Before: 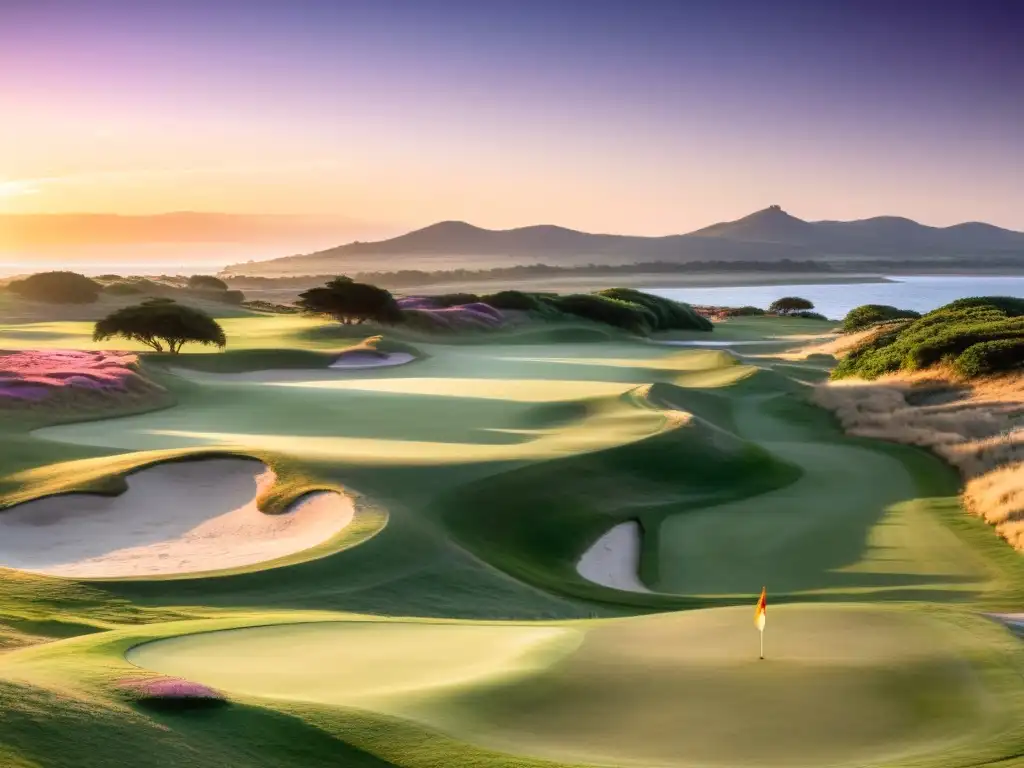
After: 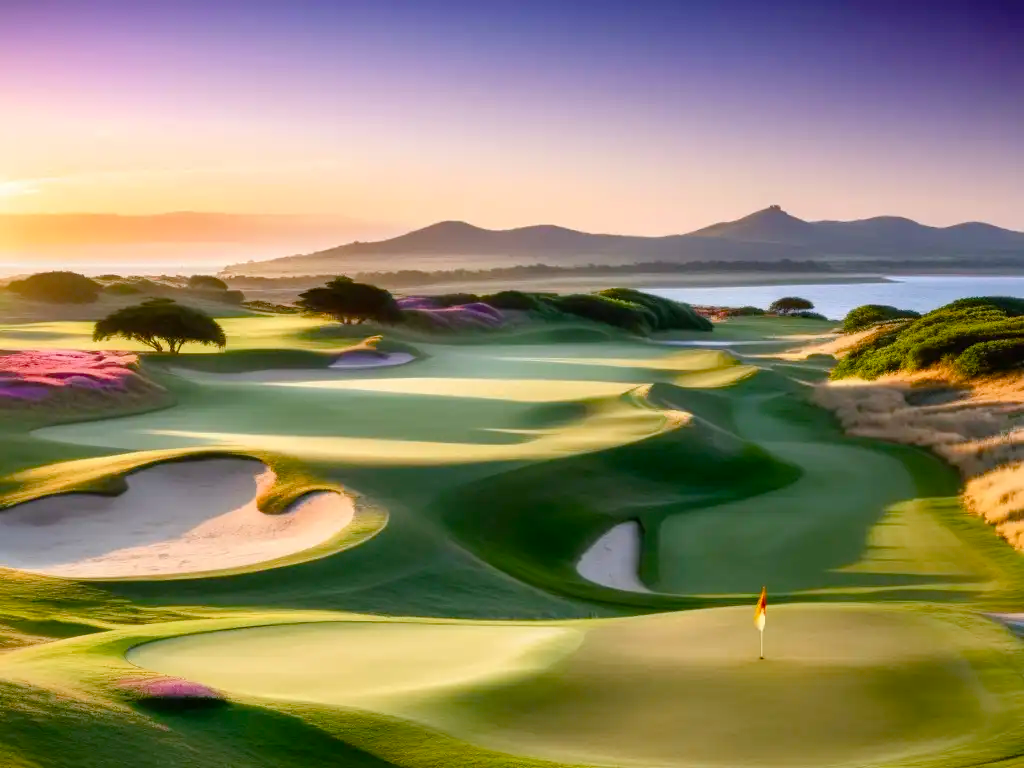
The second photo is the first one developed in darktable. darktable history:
color balance rgb: linear chroma grading › shadows -8.018%, linear chroma grading › global chroma 9.668%, perceptual saturation grading › global saturation 20%, perceptual saturation grading › highlights -24.835%, perceptual saturation grading › shadows 49.591%
